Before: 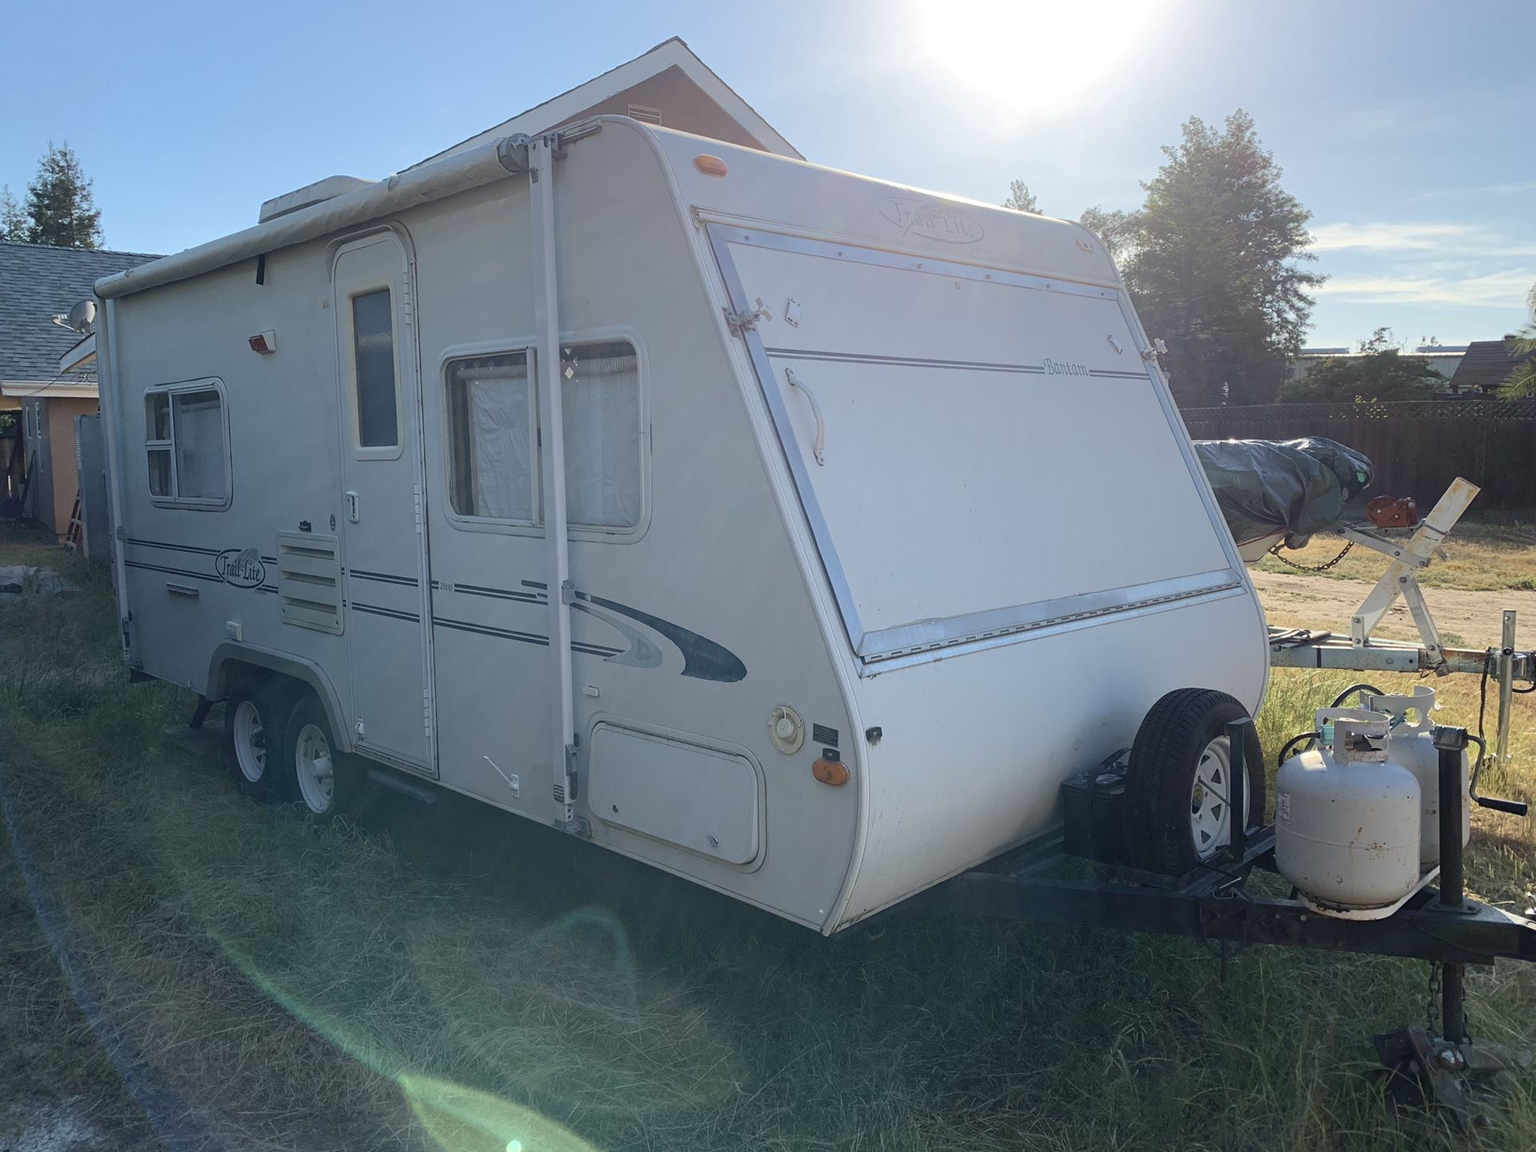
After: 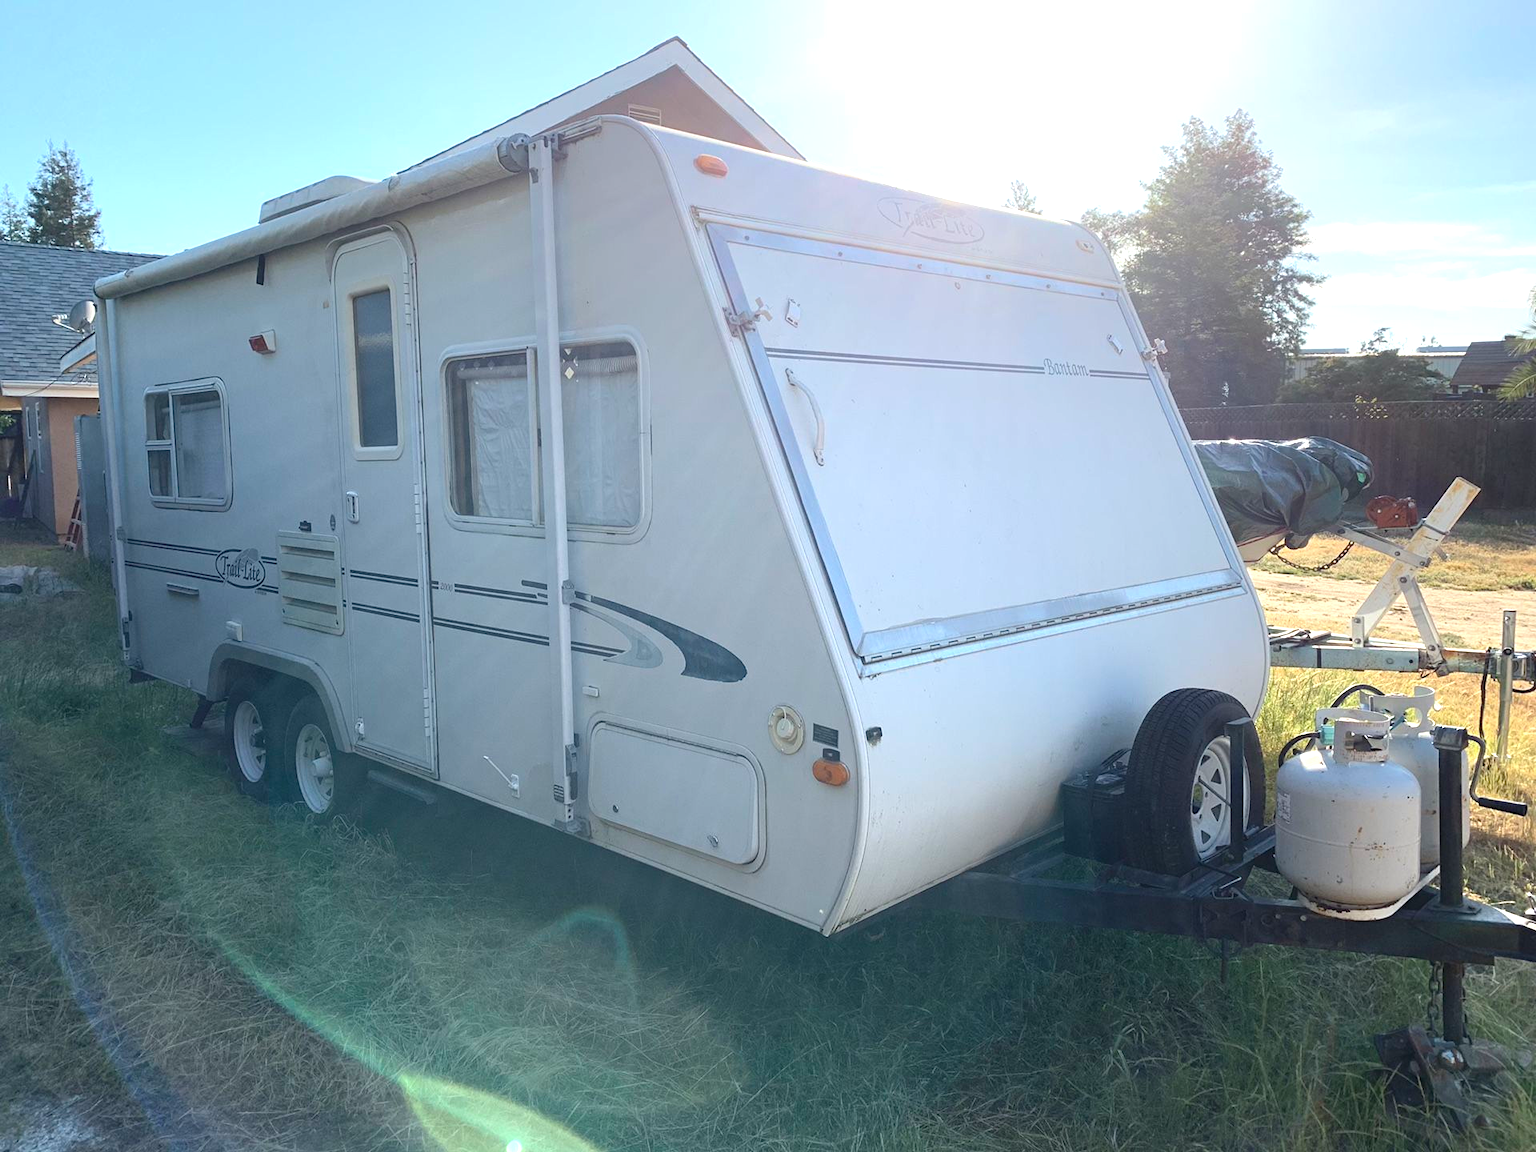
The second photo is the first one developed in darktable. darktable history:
exposure: exposure 0.777 EV, compensate highlight preservation false
